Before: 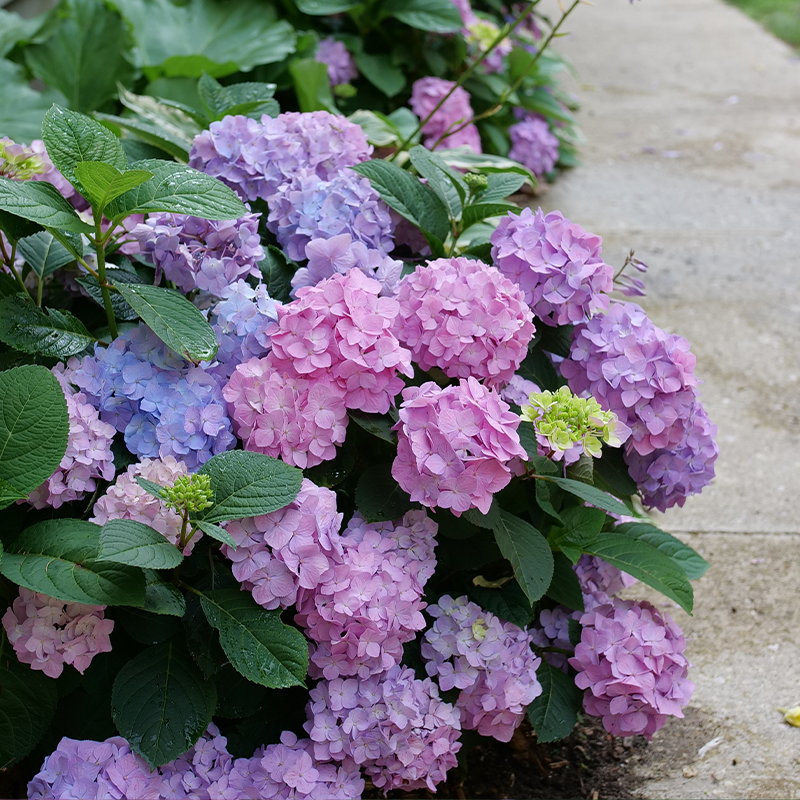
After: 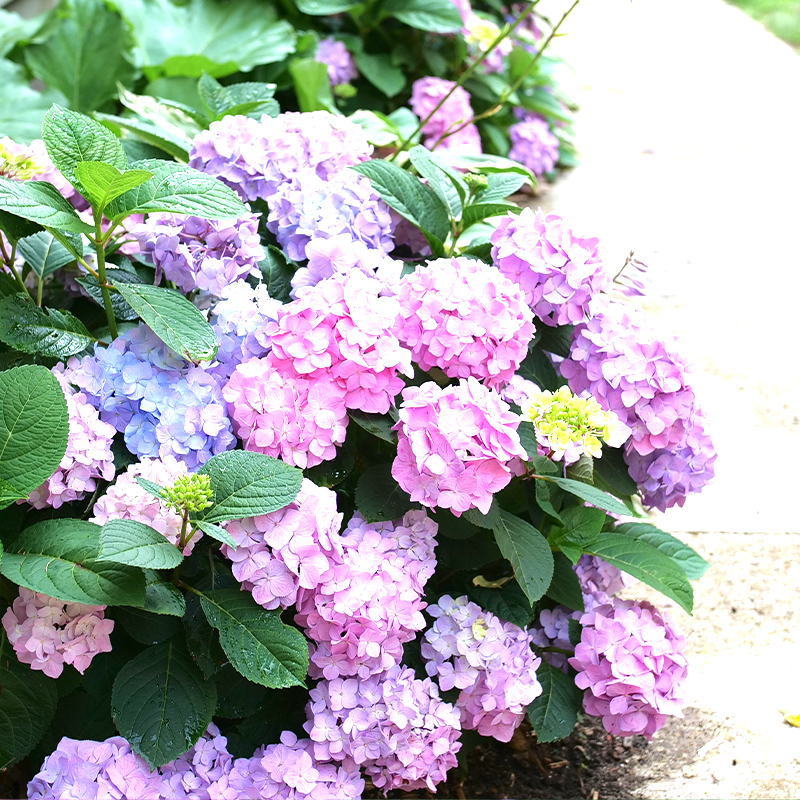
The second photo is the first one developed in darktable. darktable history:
exposure: black level correction 0, exposure 1.471 EV, compensate highlight preservation false
